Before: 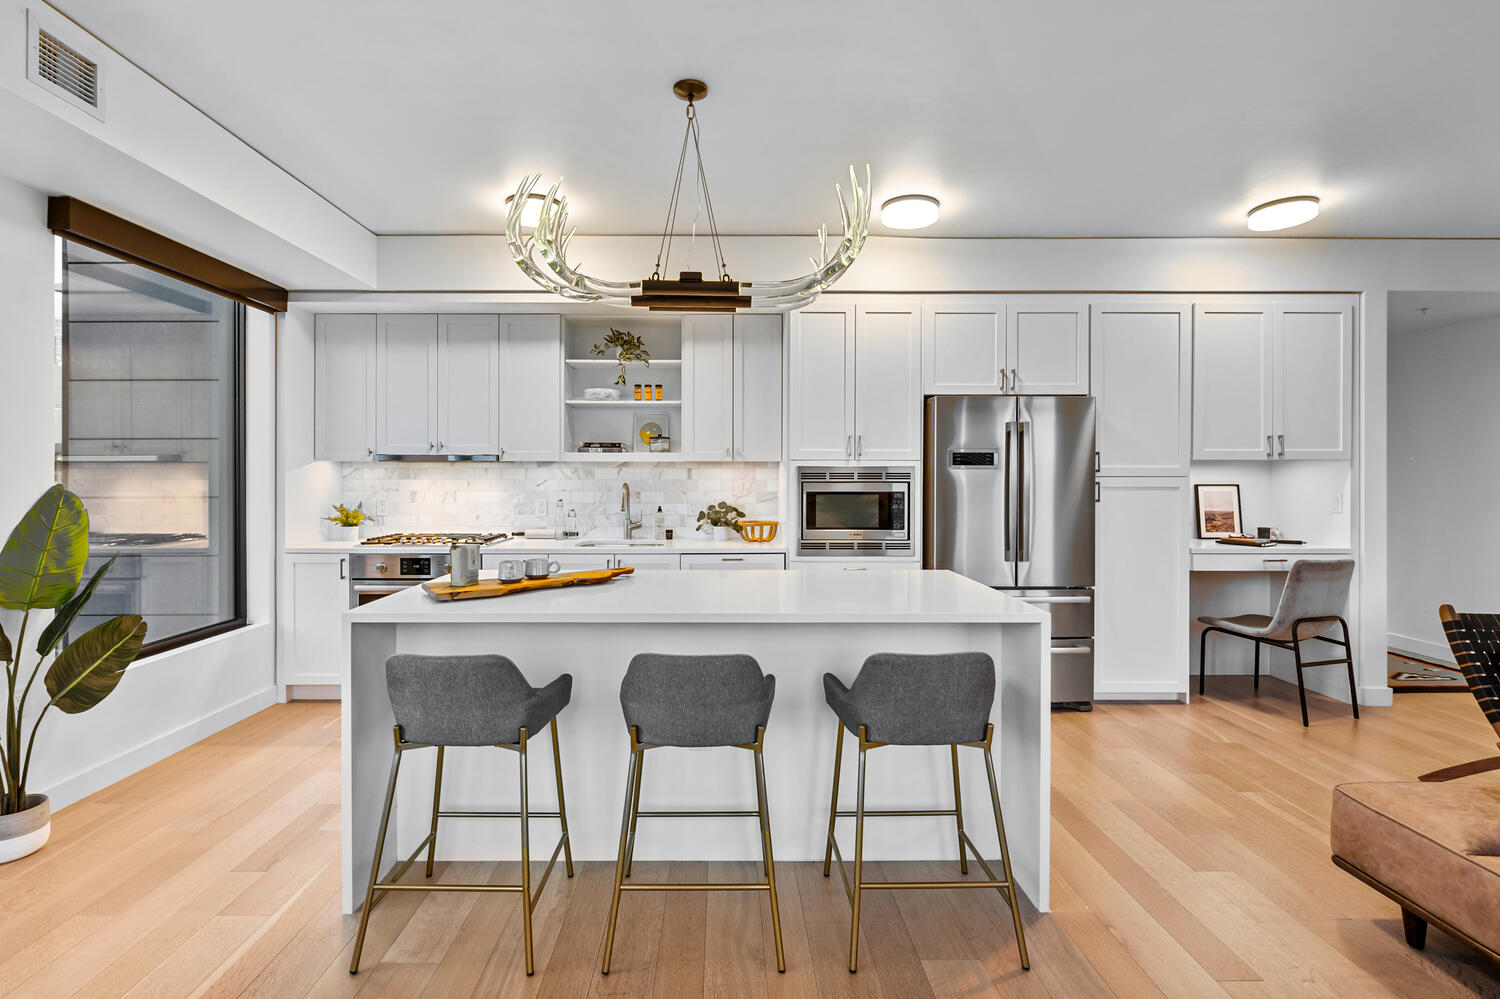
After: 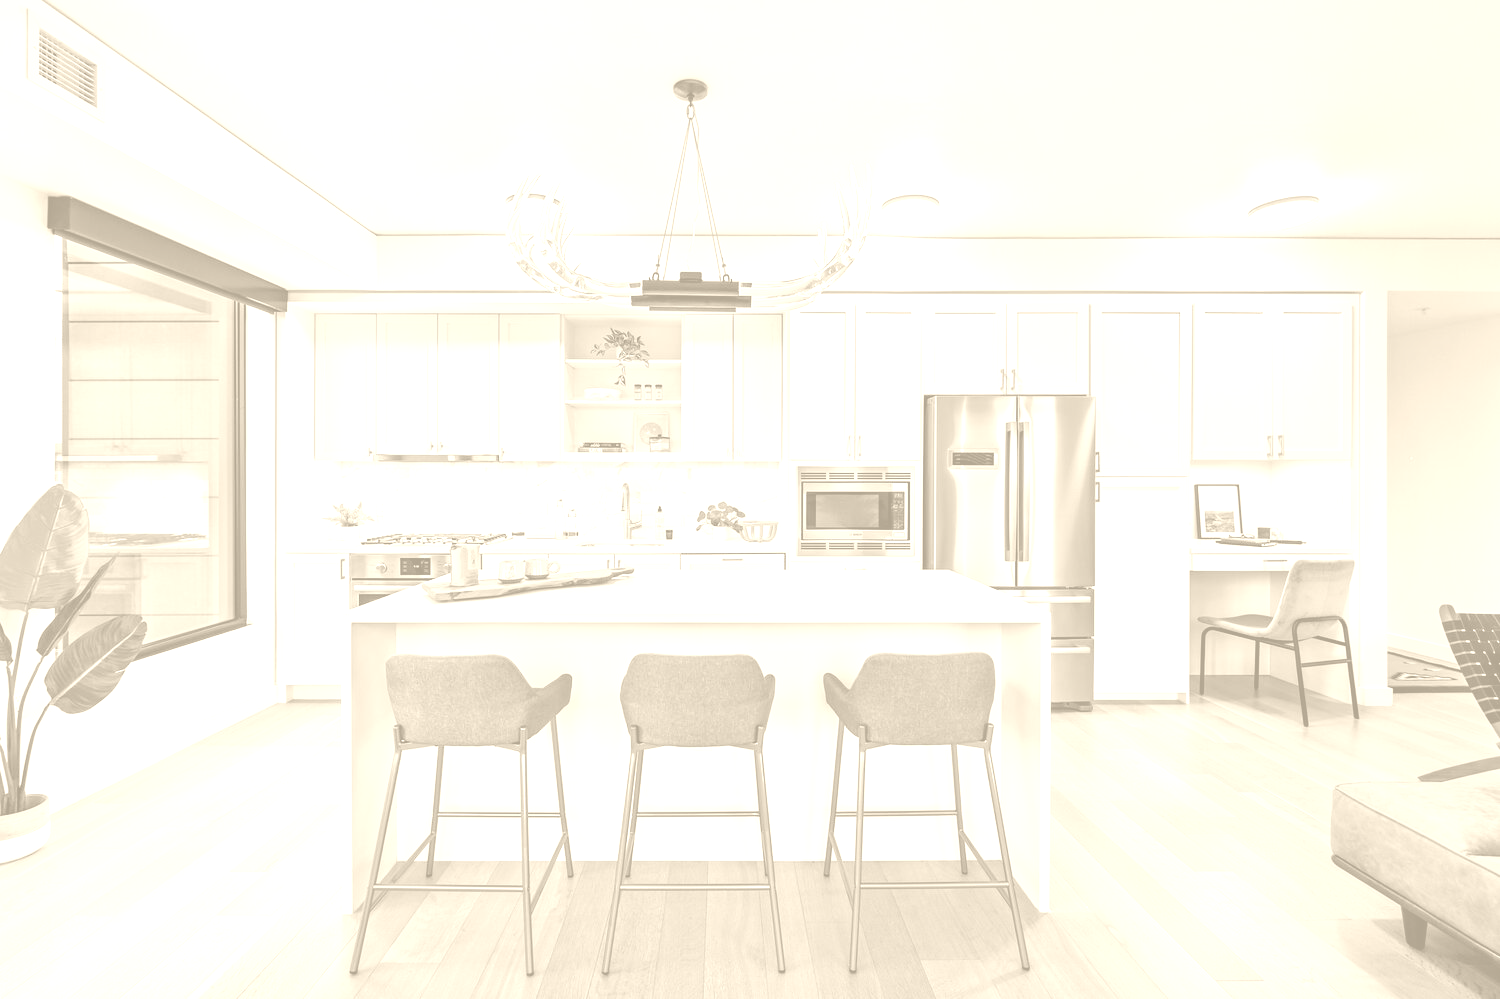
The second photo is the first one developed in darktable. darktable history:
color zones: curves: ch0 [(0.068, 0.464) (0.25, 0.5) (0.48, 0.508) (0.75, 0.536) (0.886, 0.476) (0.967, 0.456)]; ch1 [(0.066, 0.456) (0.25, 0.5) (0.616, 0.508) (0.746, 0.56) (0.934, 0.444)]
colorize: hue 36°, saturation 71%, lightness 80.79%
